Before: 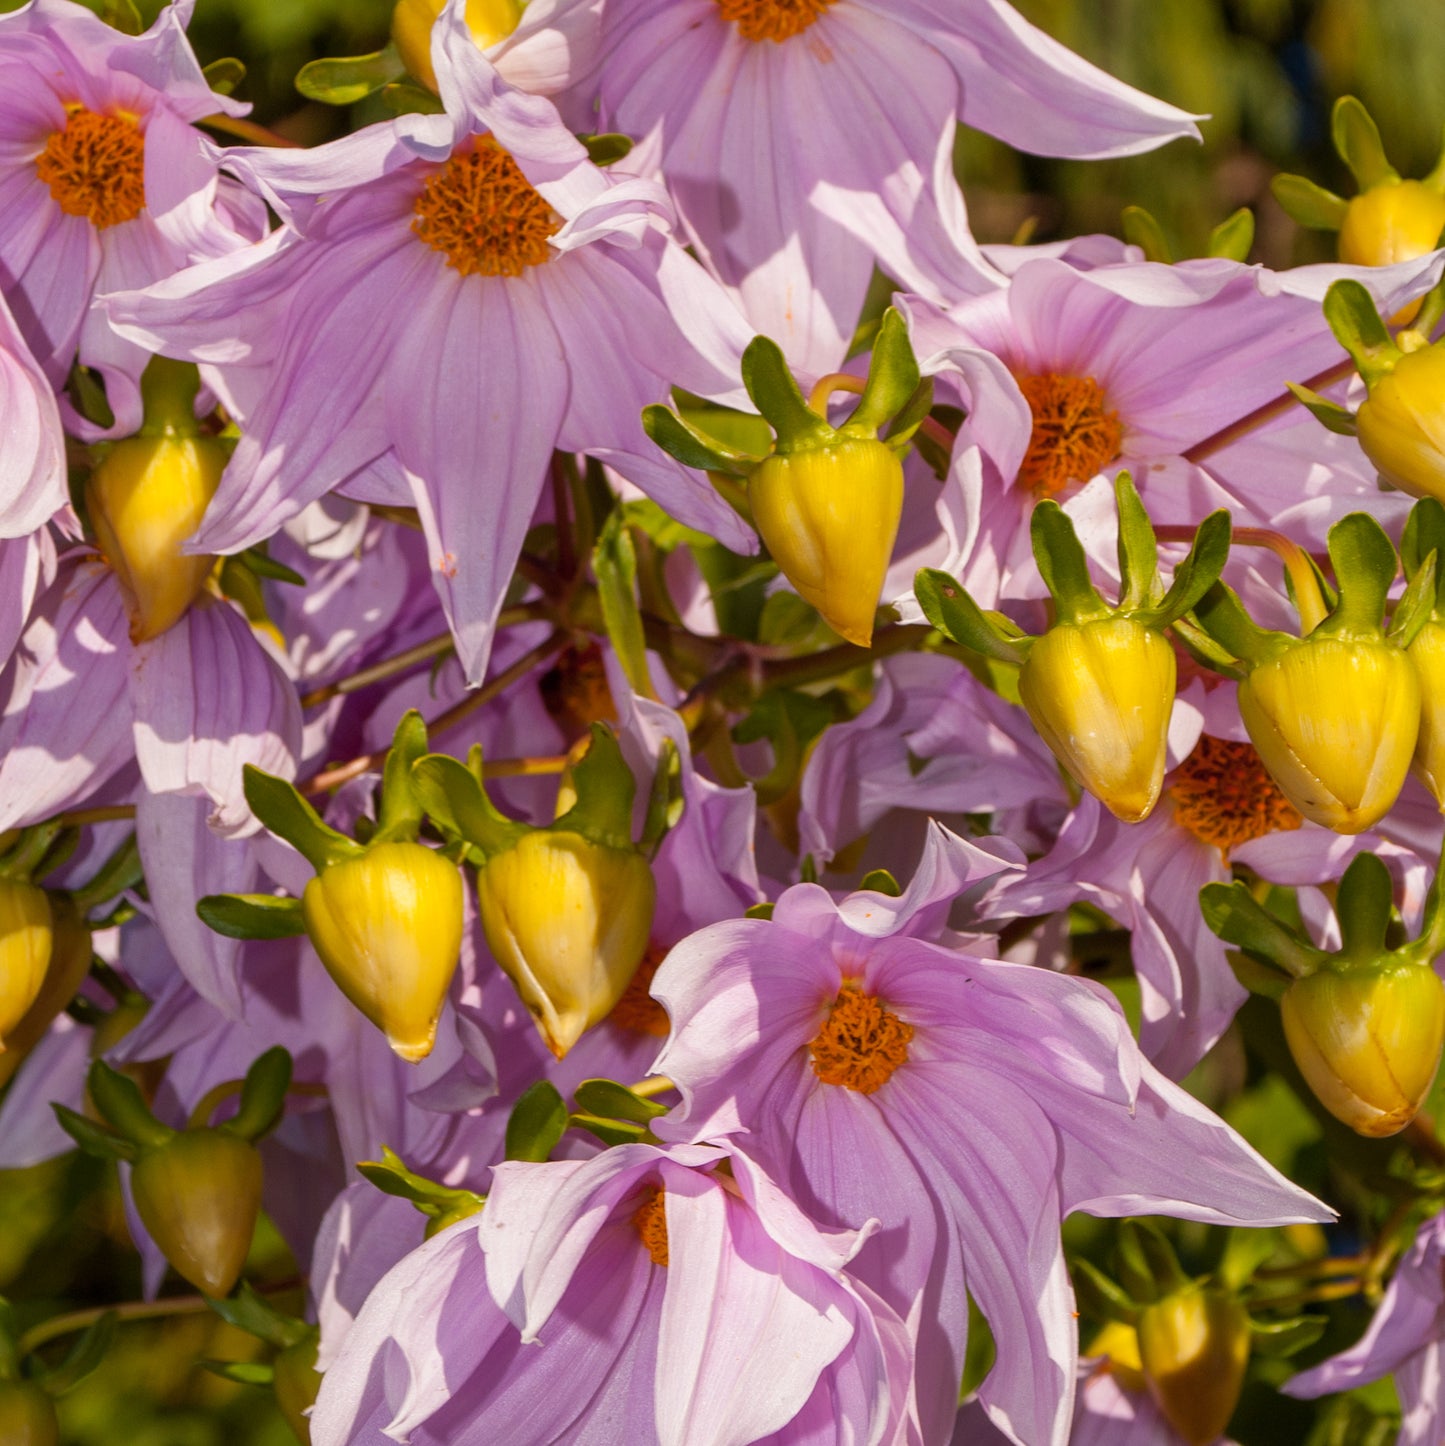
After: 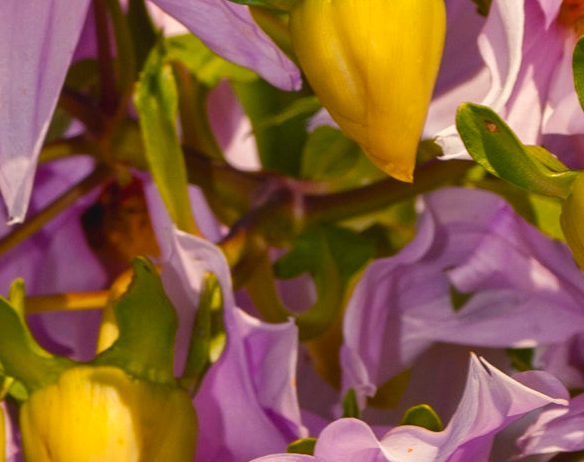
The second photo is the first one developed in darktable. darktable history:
crop: left 31.751%, top 32.172%, right 27.8%, bottom 35.83%
contrast equalizer: octaves 7, y [[0.6 ×6], [0.55 ×6], [0 ×6], [0 ×6], [0 ×6]], mix 0.15
color balance rgb: shadows lift › chroma 2%, shadows lift › hue 219.6°, power › hue 313.2°, highlights gain › chroma 3%, highlights gain › hue 75.6°, global offset › luminance 0.5%, perceptual saturation grading › global saturation 15.33%, perceptual saturation grading › highlights -19.33%, perceptual saturation grading › shadows 20%, global vibrance 20%
